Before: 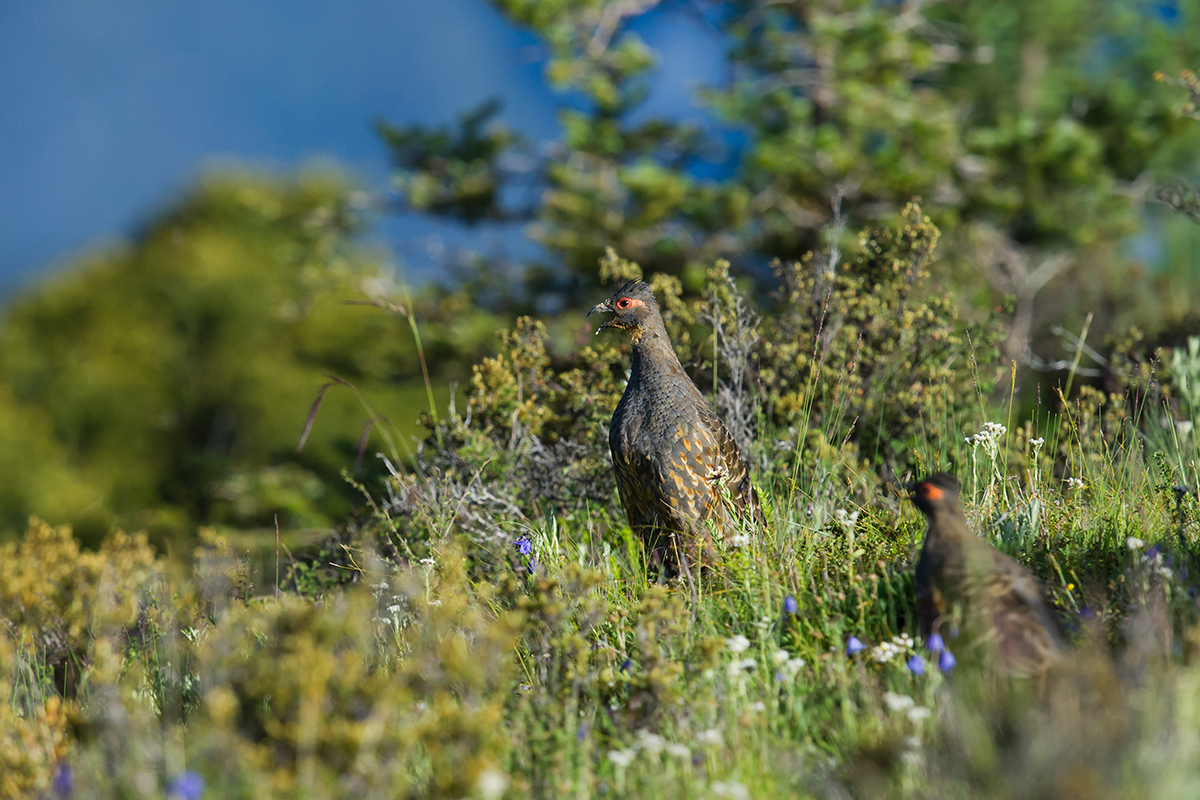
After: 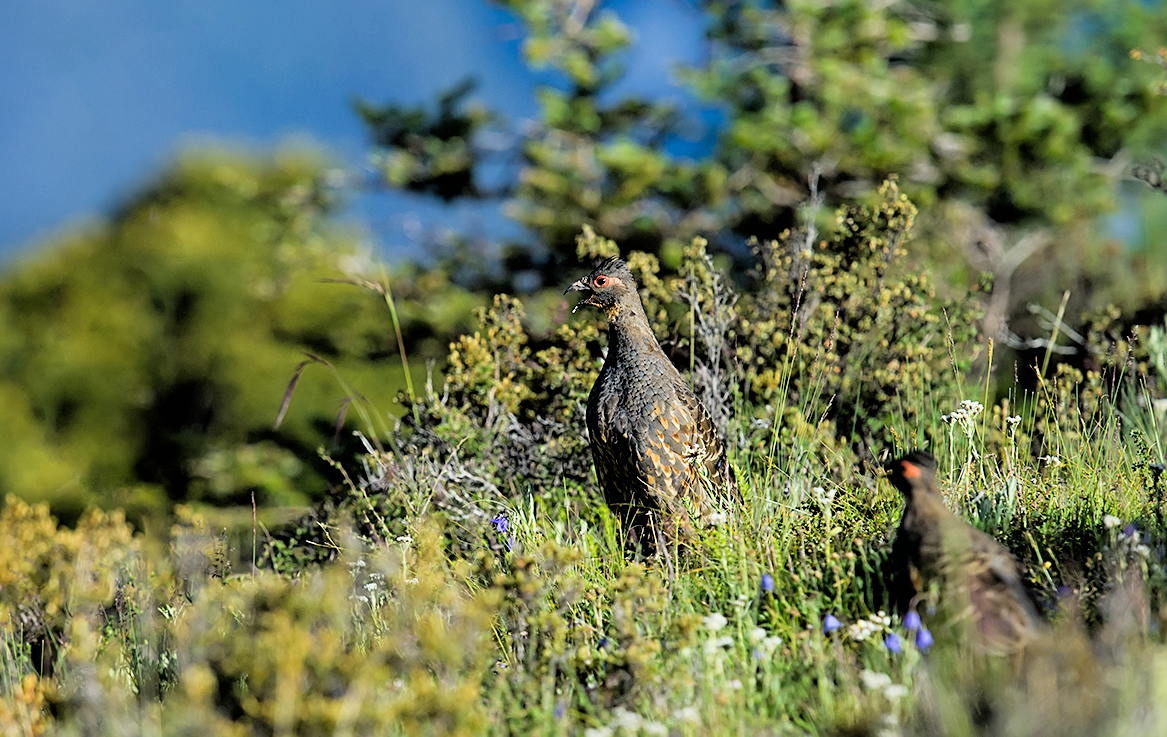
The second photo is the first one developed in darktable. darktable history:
sharpen: on, module defaults
crop: left 1.984%, top 2.841%, right 0.721%, bottom 4.964%
exposure: black level correction 0.001, exposure 0.498 EV, compensate highlight preservation false
filmic rgb: black relative exposure -3.85 EV, white relative exposure 3.48 EV, hardness 2.65, contrast 1.102, color science v6 (2022)
